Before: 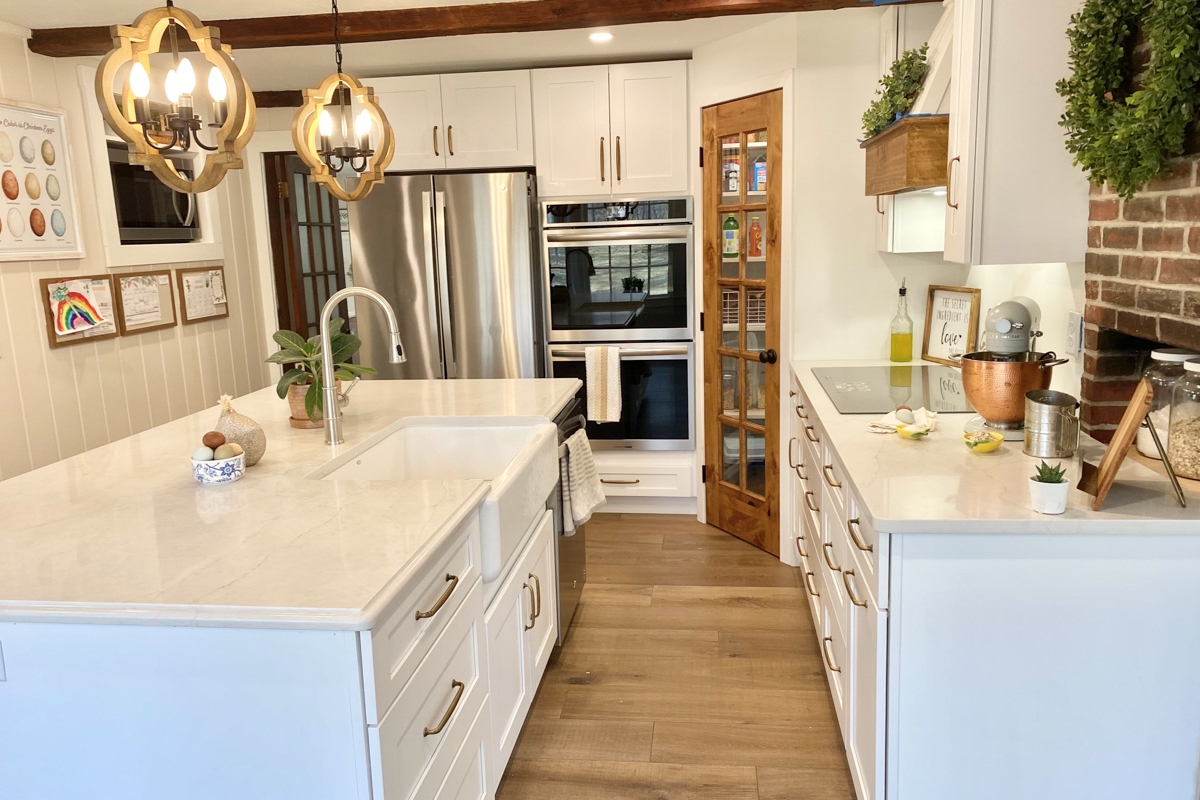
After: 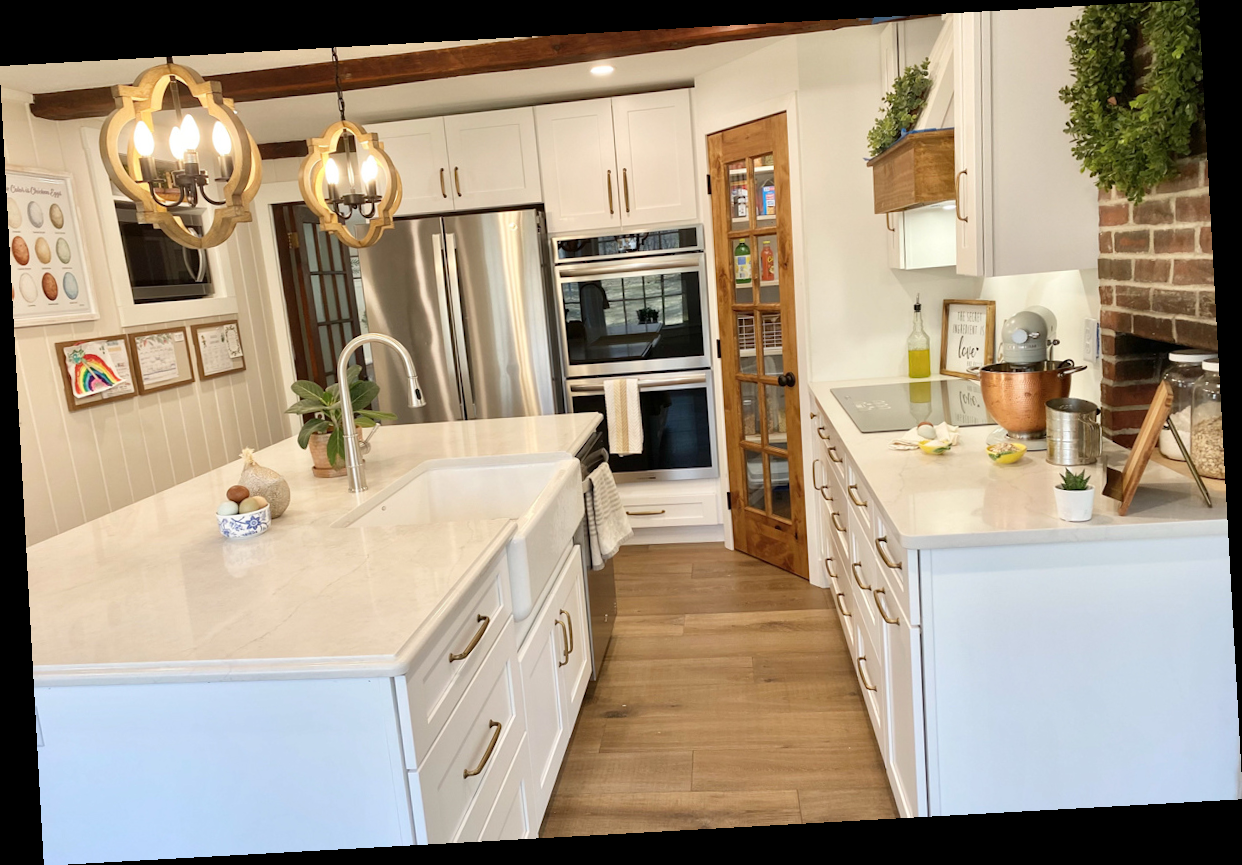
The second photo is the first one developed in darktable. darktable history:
rotate and perspective: rotation -3.18°, automatic cropping off
color balance: contrast fulcrum 17.78%
exposure: compensate highlight preservation false
